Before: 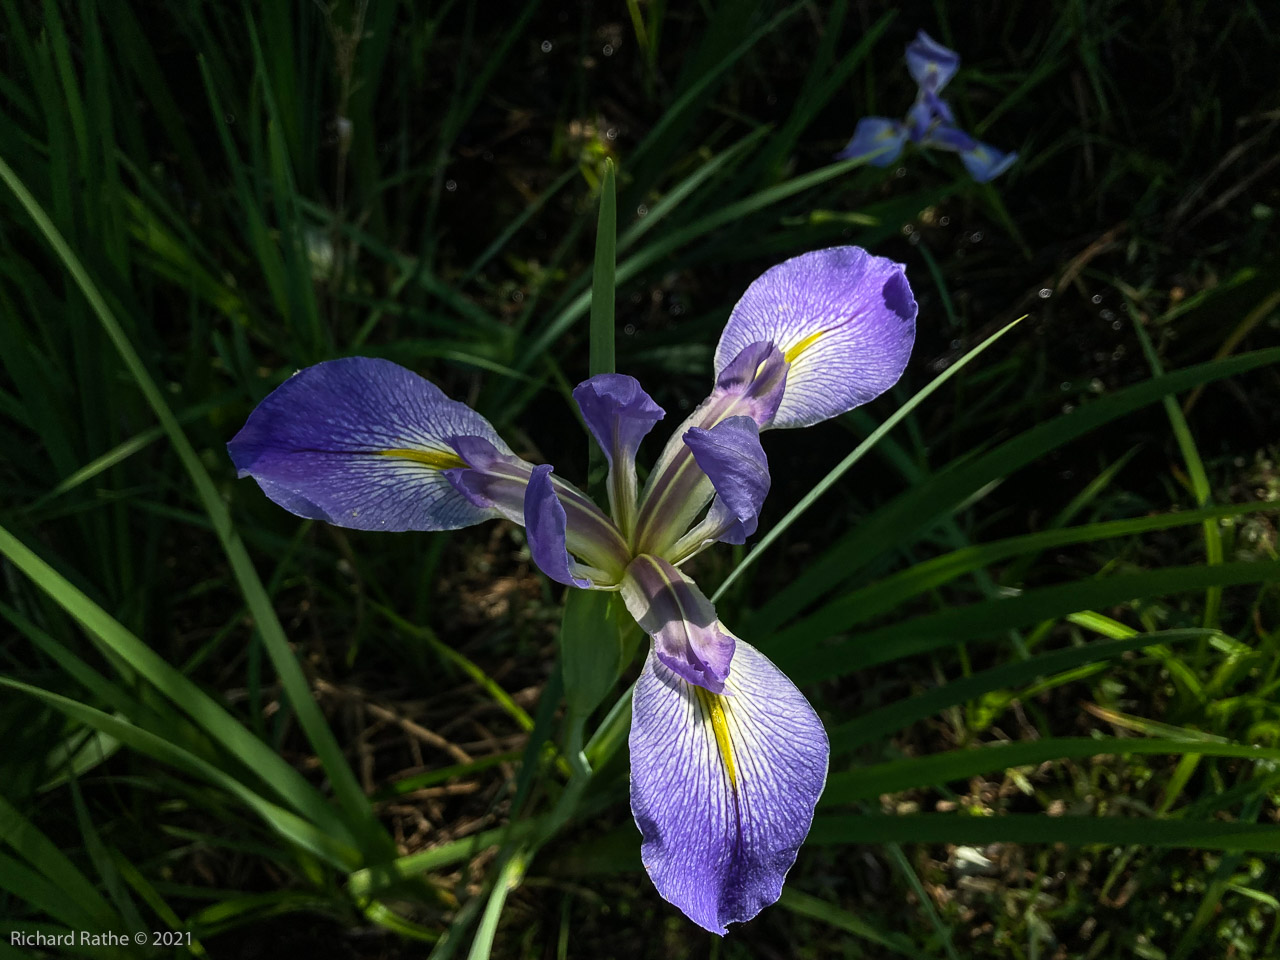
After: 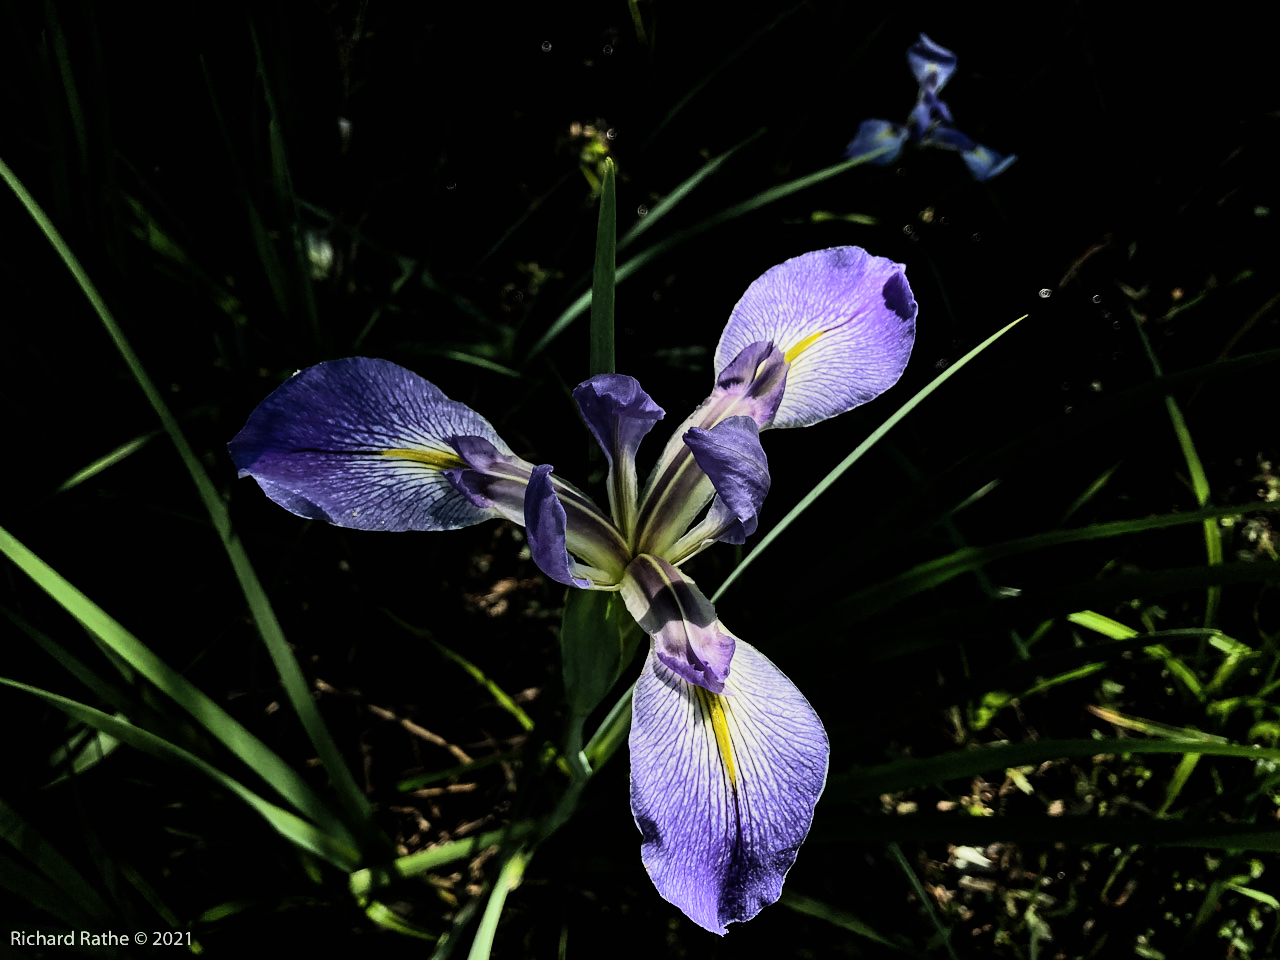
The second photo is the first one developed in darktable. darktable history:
filmic rgb: black relative exposure -5 EV, white relative exposure 3.5 EV, hardness 3.19, contrast 1.4, highlights saturation mix -50%
shadows and highlights: shadows 37.27, highlights -28.18, soften with gaussian
